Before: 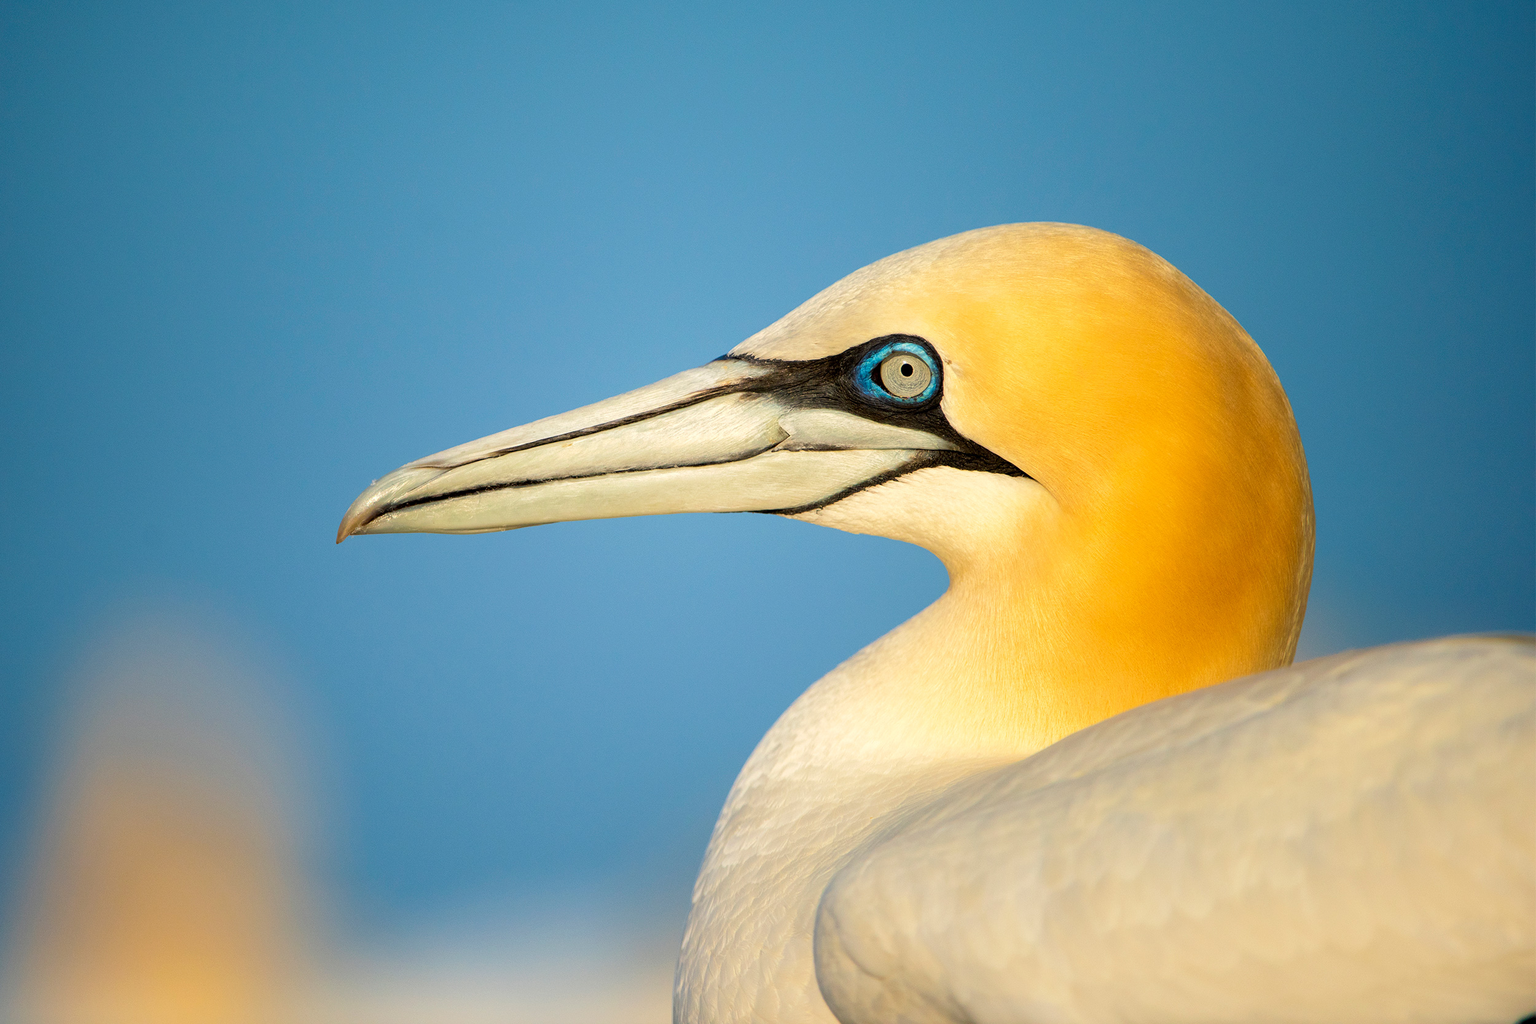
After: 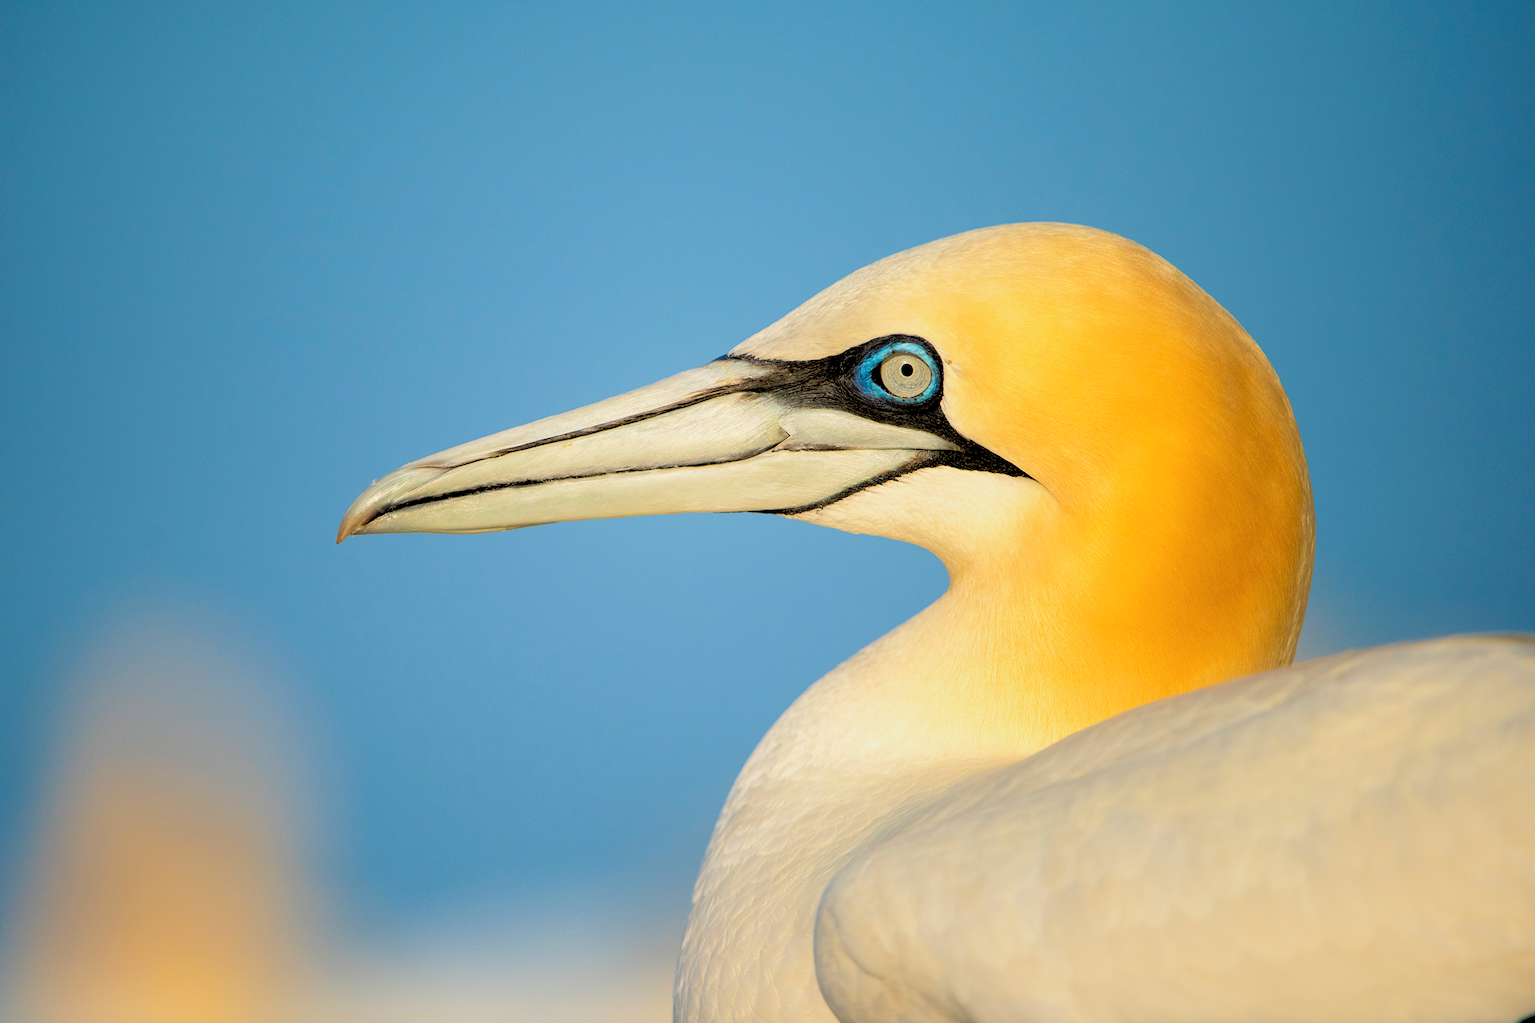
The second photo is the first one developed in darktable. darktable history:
shadows and highlights: shadows -10, white point adjustment 1.5, highlights 10
rgb levels: preserve colors sum RGB, levels [[0.038, 0.433, 0.934], [0, 0.5, 1], [0, 0.5, 1]]
